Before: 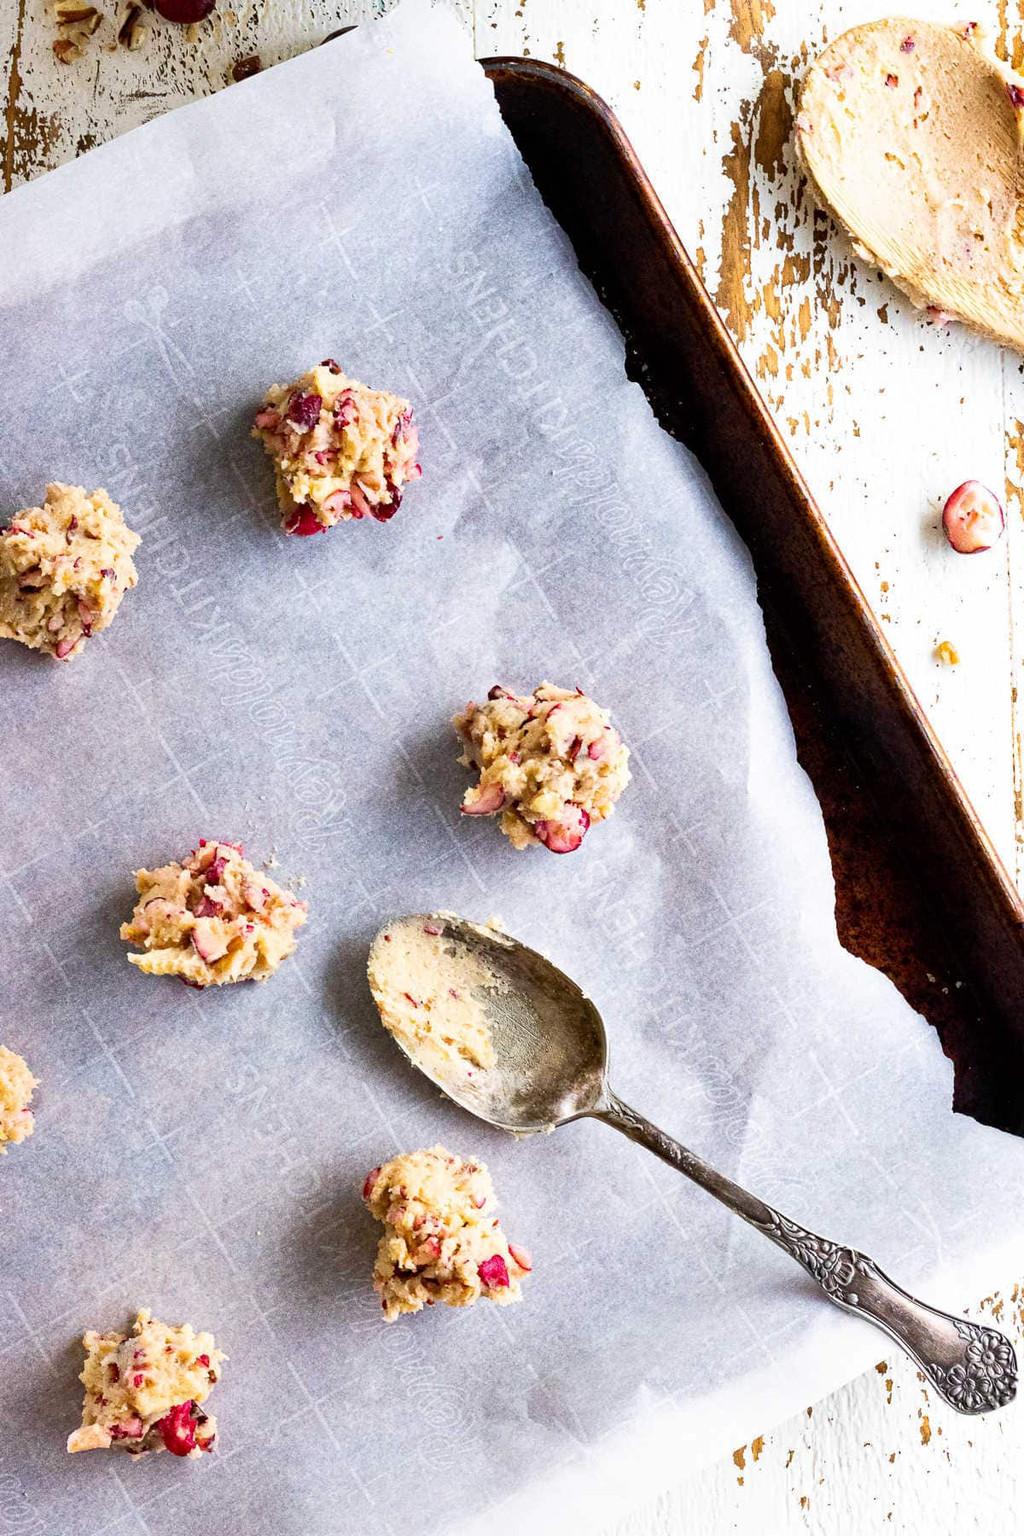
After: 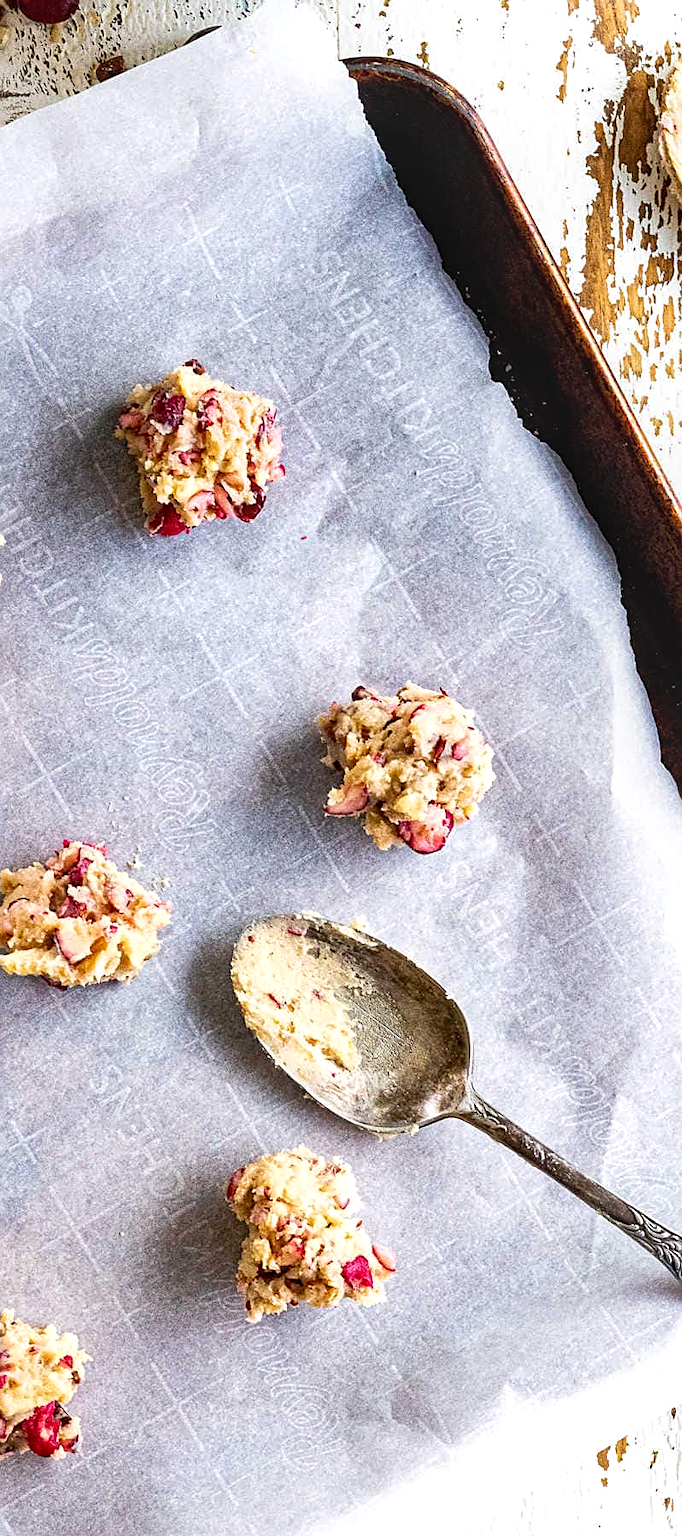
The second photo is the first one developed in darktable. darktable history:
local contrast: on, module defaults
crop and rotate: left 13.351%, right 20.03%
tone equalizer: edges refinement/feathering 500, mask exposure compensation -1.57 EV, preserve details no
sharpen: on, module defaults
exposure: exposure 0.125 EV, compensate highlight preservation false
